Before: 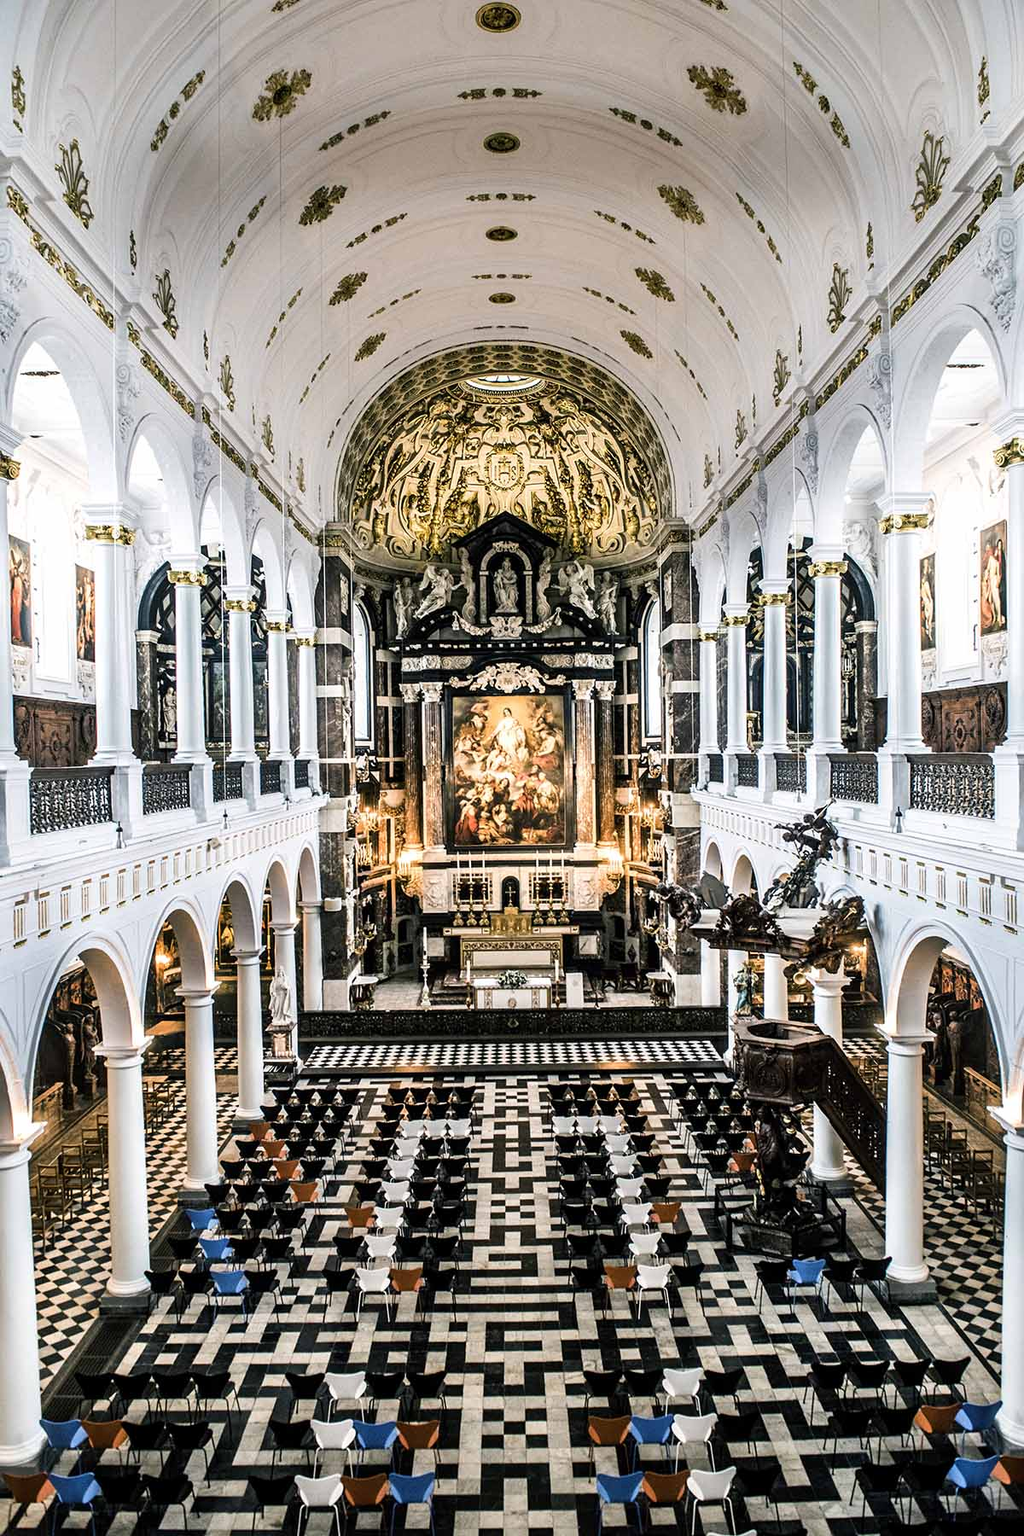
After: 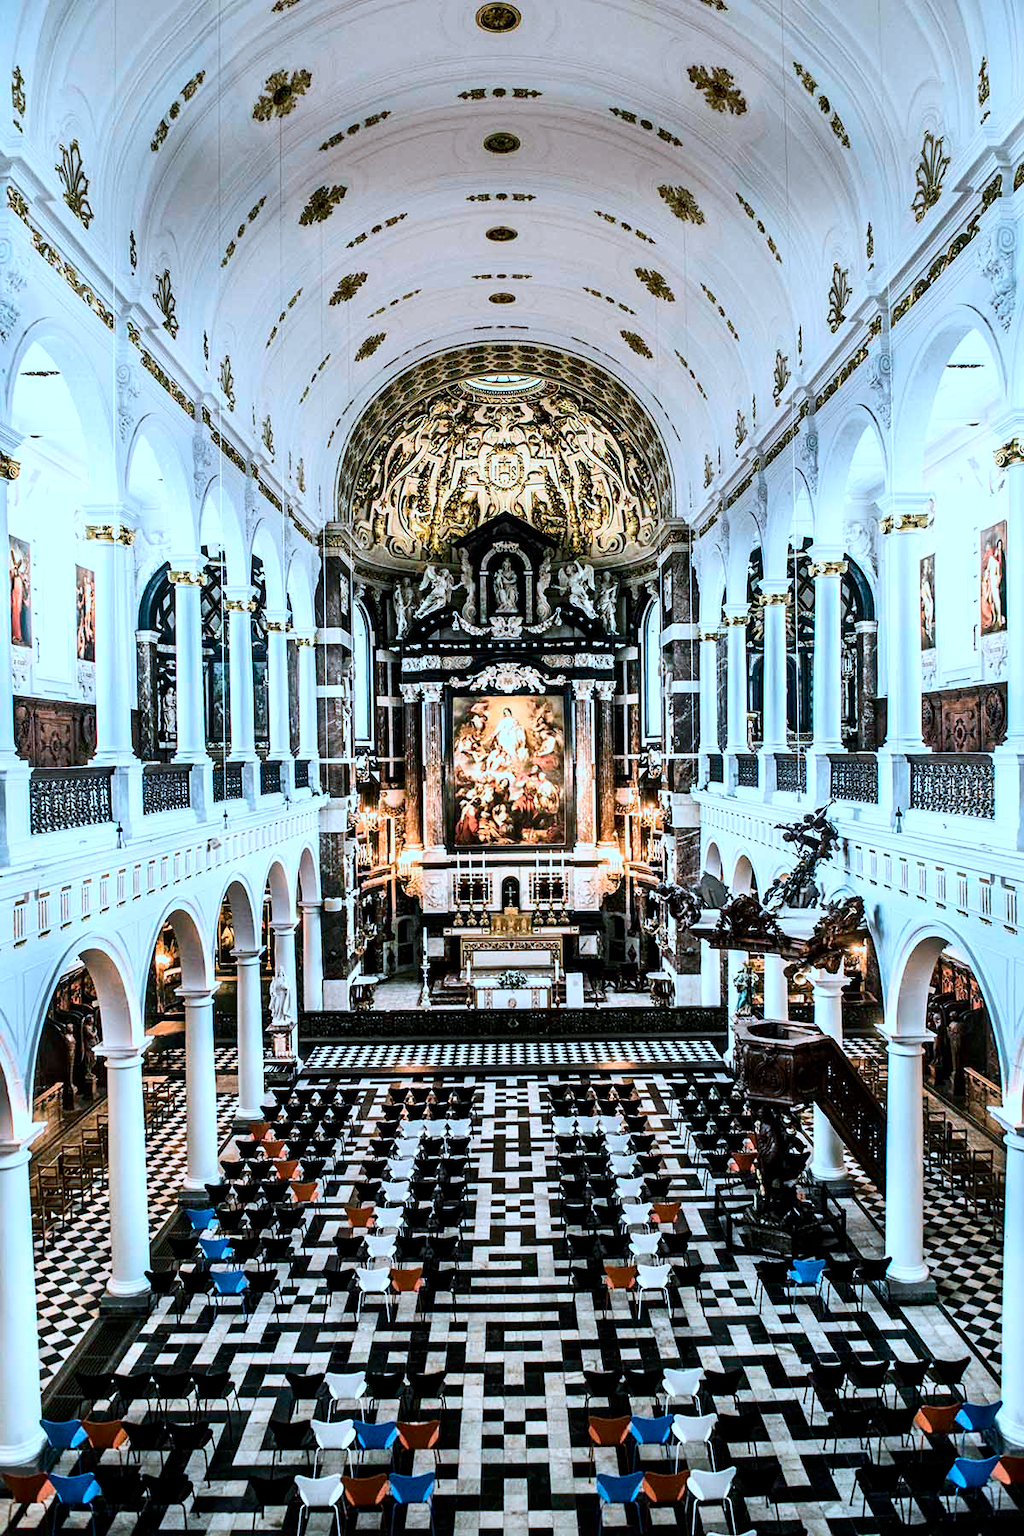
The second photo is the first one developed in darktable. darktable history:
contrast brightness saturation: contrast 0.15, brightness -0.01, saturation 0.1
color correction: highlights a* -9.35, highlights b* -23.15
